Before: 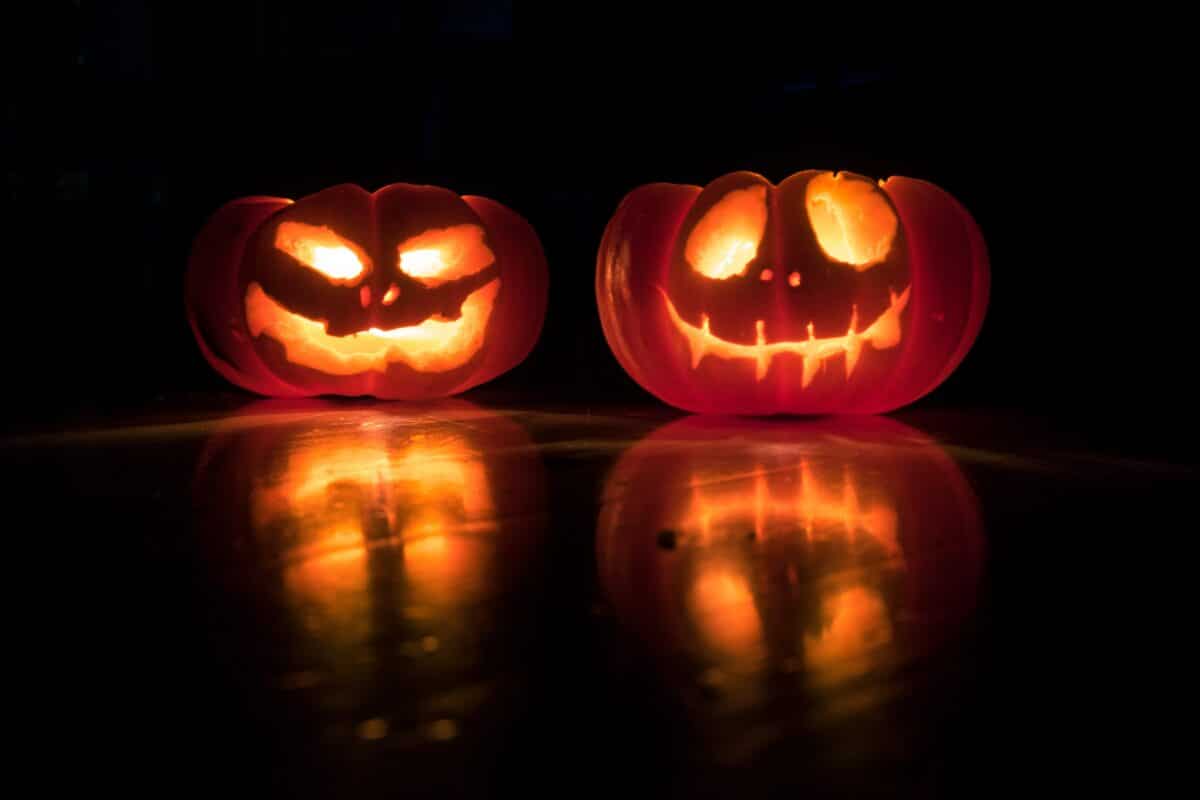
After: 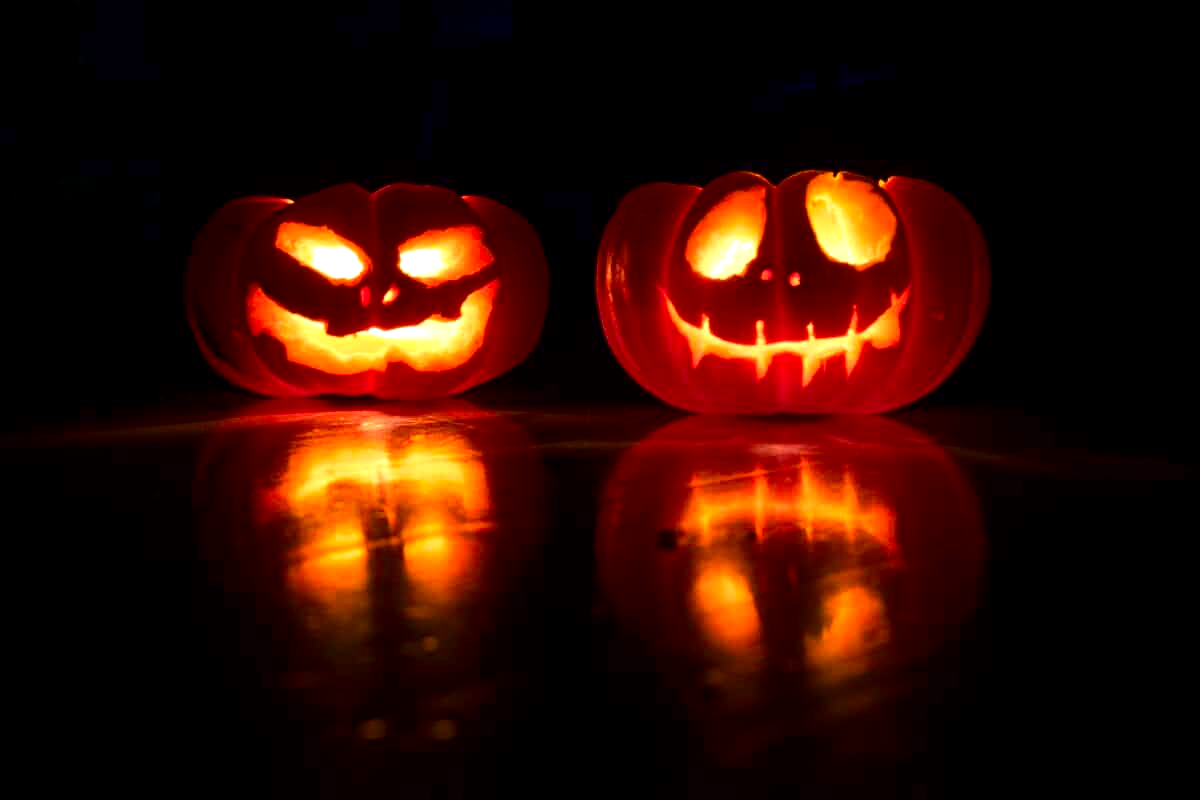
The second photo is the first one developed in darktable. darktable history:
white balance: red 0.967, blue 1.049
contrast brightness saturation: contrast 0.19, brightness -0.11, saturation 0.21
exposure: black level correction 0.001, exposure 0.5 EV, compensate exposure bias true, compensate highlight preservation false
